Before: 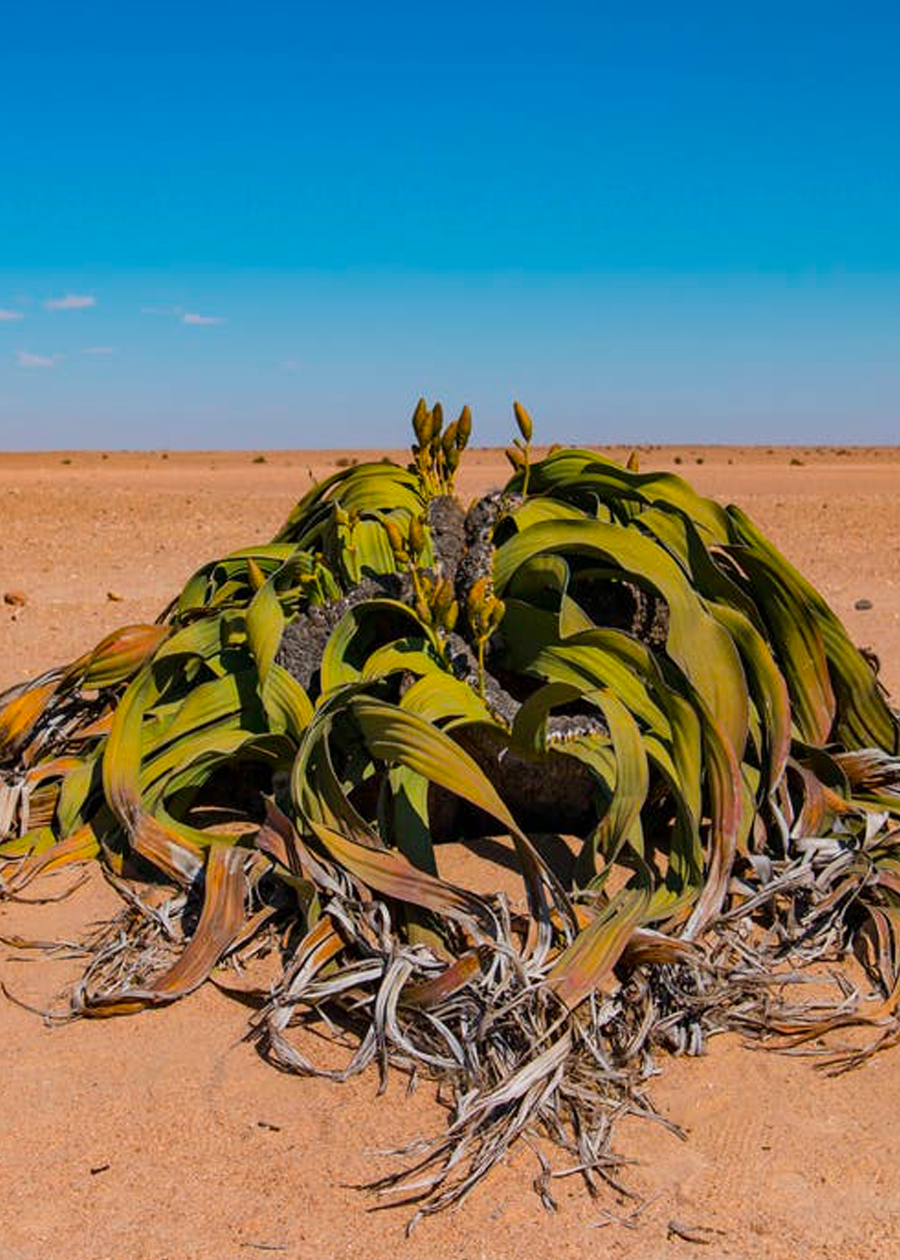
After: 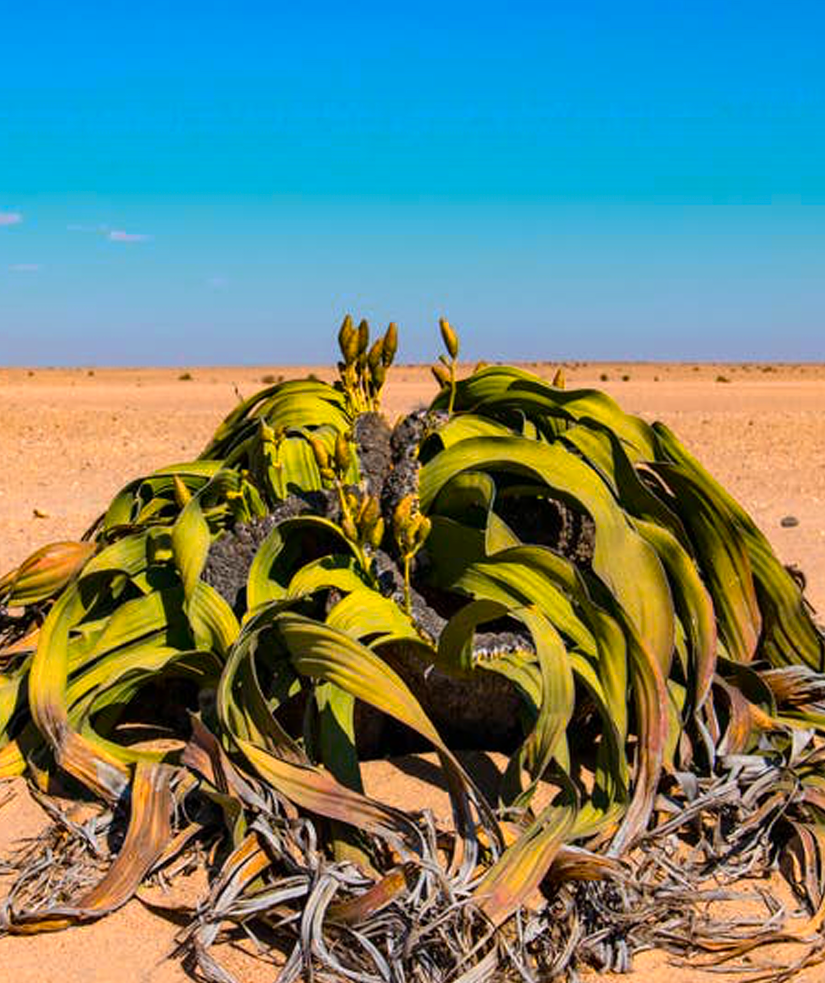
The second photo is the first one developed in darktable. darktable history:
crop: left 8.275%, top 6.609%, bottom 15.315%
color zones: curves: ch0 [(0.099, 0.624) (0.257, 0.596) (0.384, 0.376) (0.529, 0.492) (0.697, 0.564) (0.768, 0.532) (0.908, 0.644)]; ch1 [(0.112, 0.564) (0.254, 0.612) (0.432, 0.676) (0.592, 0.456) (0.743, 0.684) (0.888, 0.536)]; ch2 [(0.25, 0.5) (0.469, 0.36) (0.75, 0.5)]
